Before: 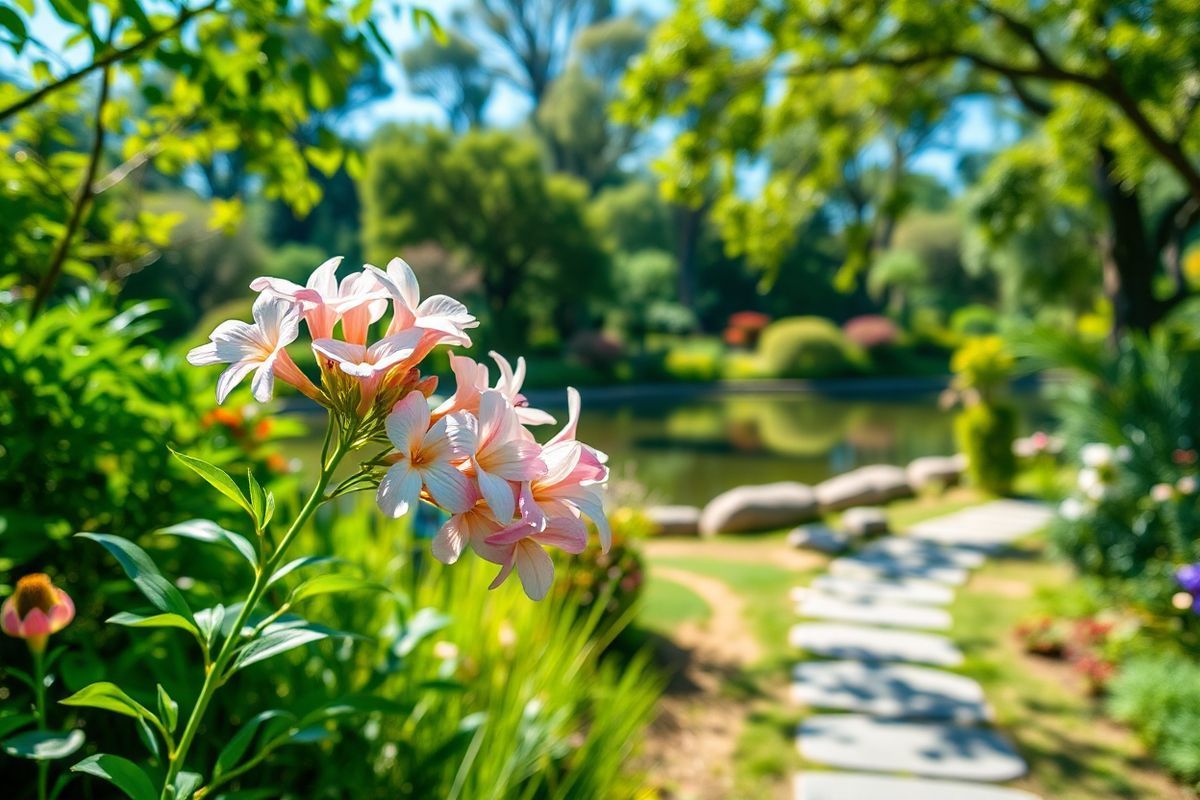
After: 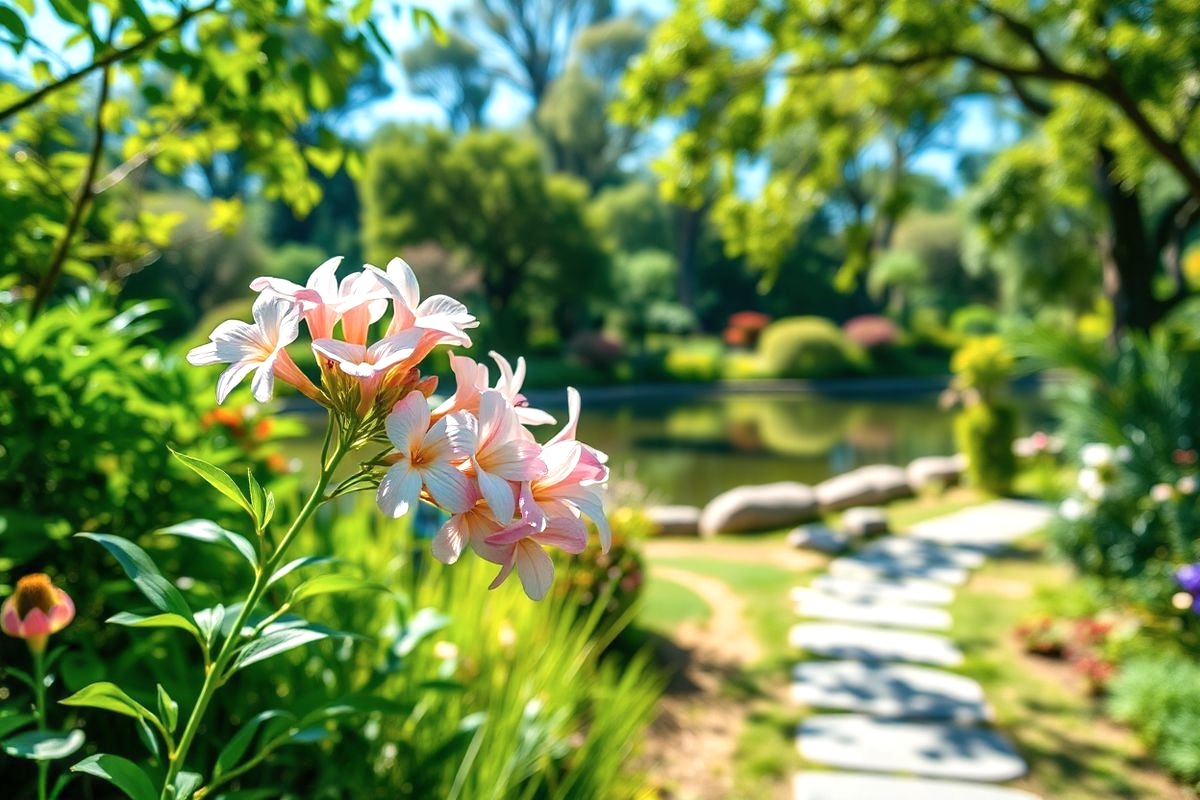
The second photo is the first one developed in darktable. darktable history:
shadows and highlights: radius 45.01, white point adjustment 6.82, compress 80.03%, soften with gaussian
